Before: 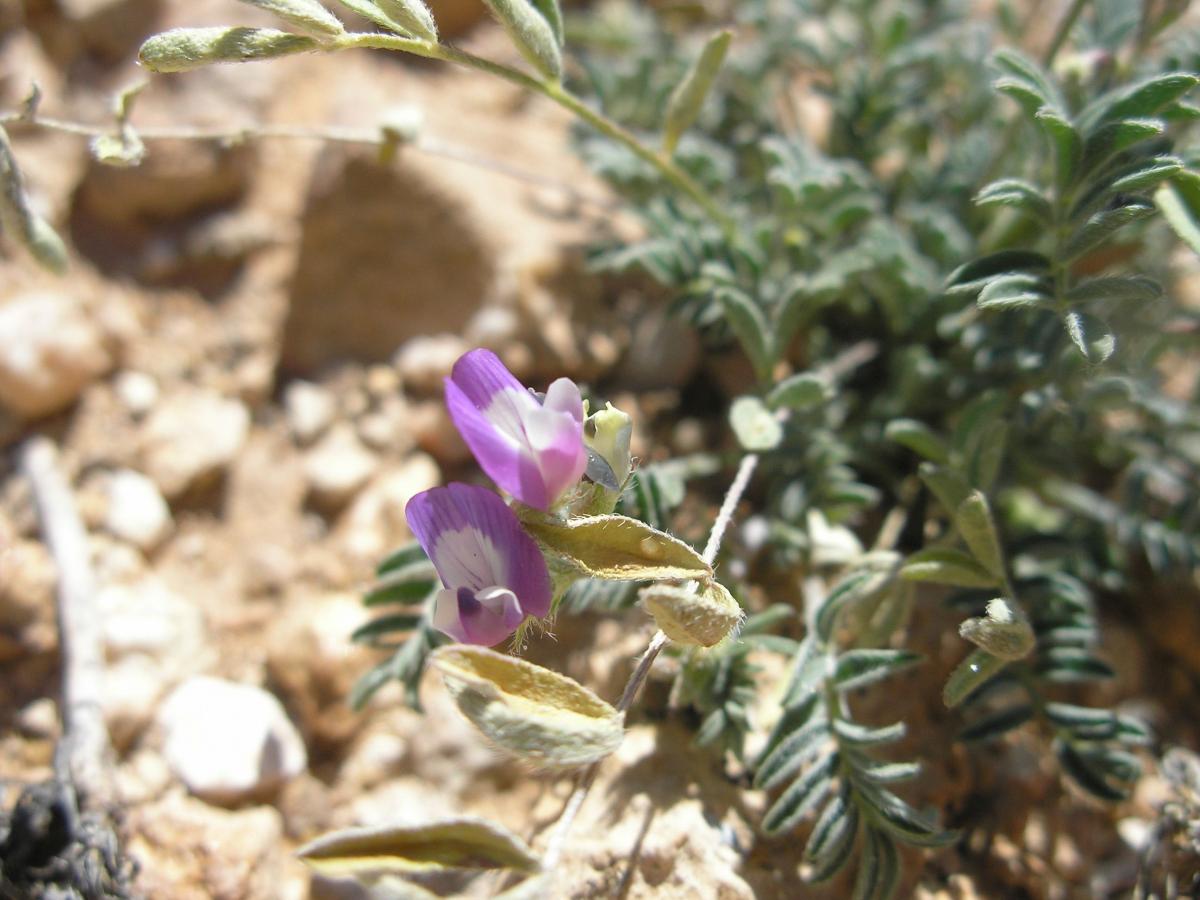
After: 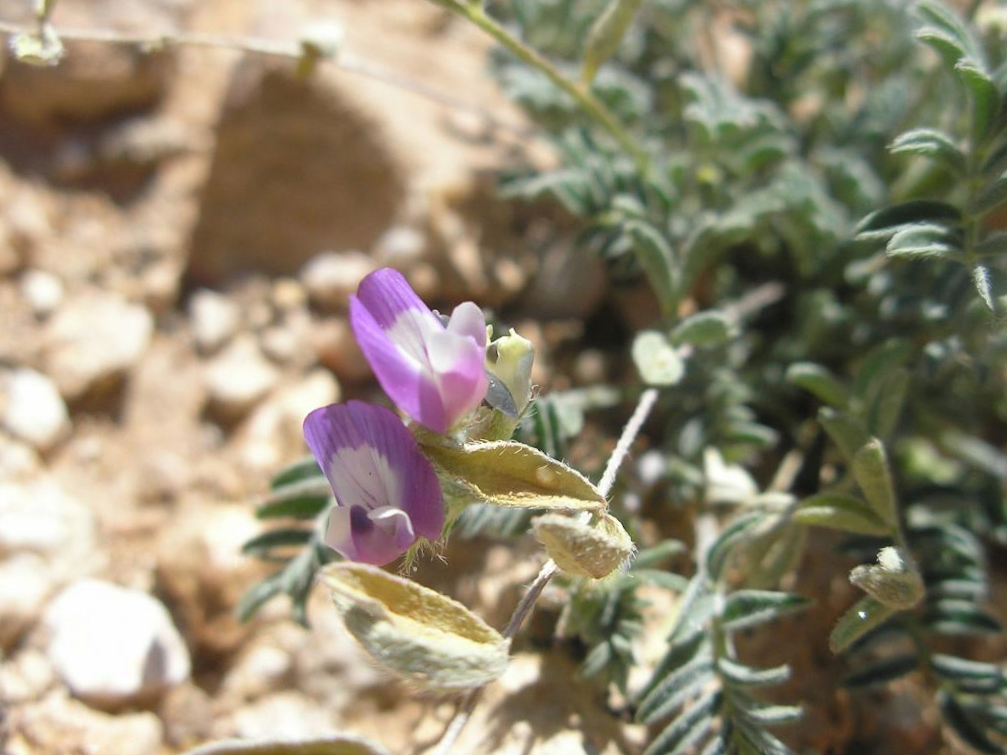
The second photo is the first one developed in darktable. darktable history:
crop and rotate: angle -3.27°, left 5.211%, top 5.211%, right 4.607%, bottom 4.607%
haze removal: strength -0.05
